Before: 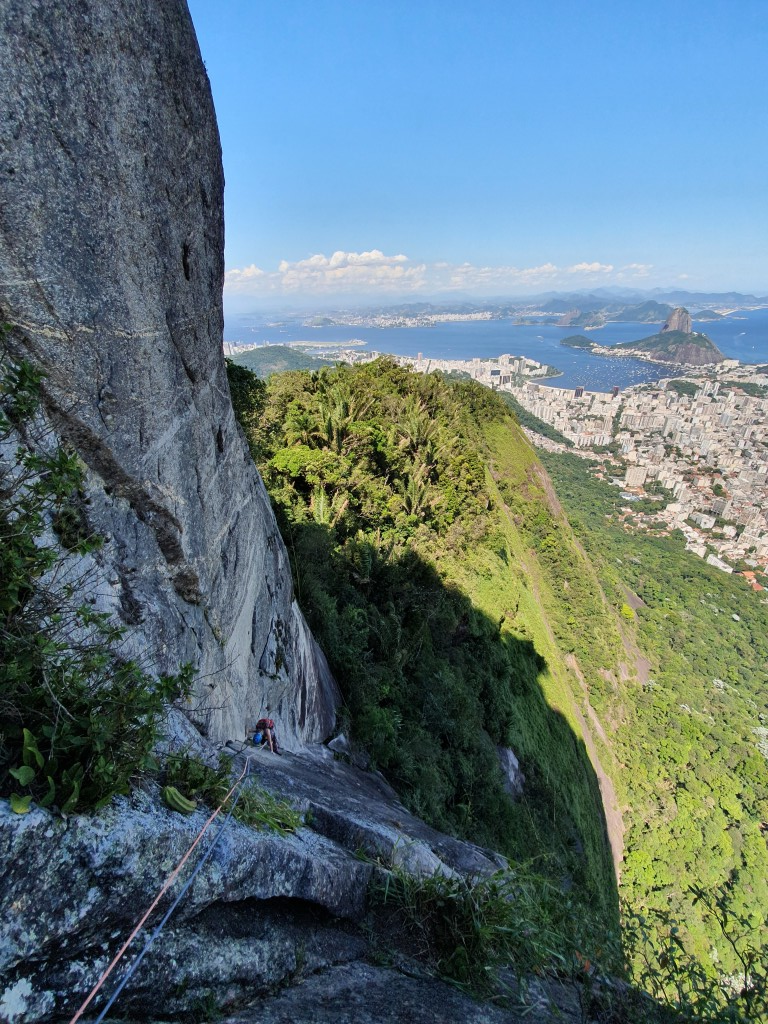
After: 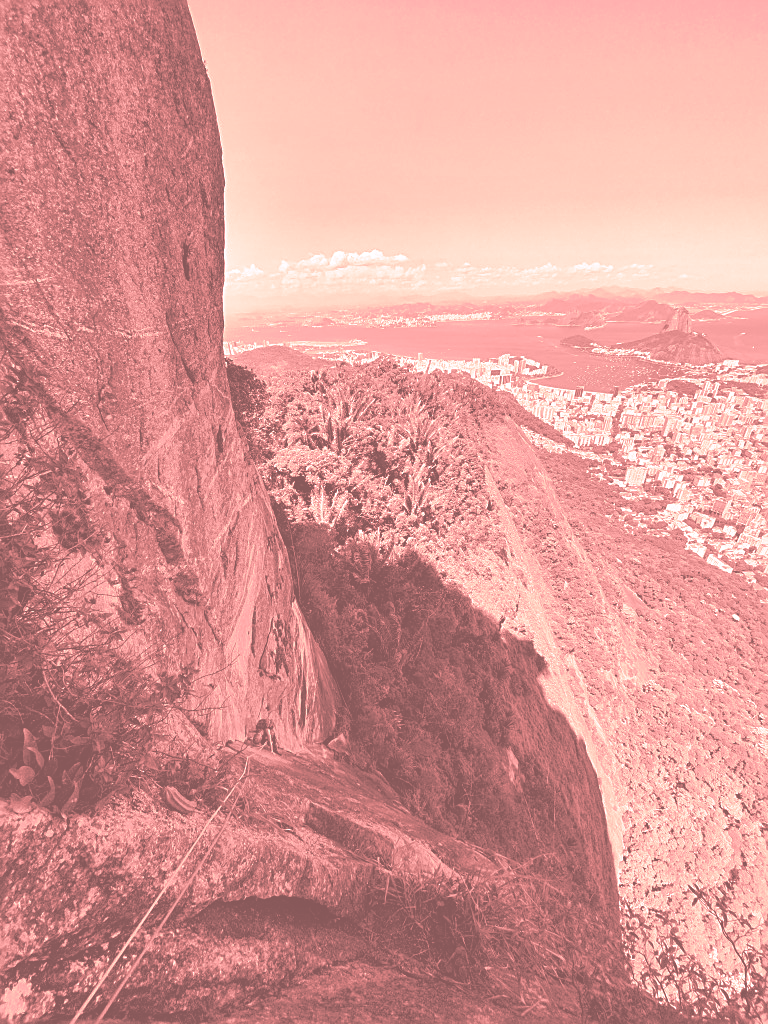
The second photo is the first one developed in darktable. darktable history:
exposure: exposure 0.566 EV, compensate highlight preservation false
sharpen: on, module defaults
split-toning: shadows › hue 43.2°, shadows › saturation 0, highlights › hue 50.4°, highlights › saturation 1
local contrast: highlights 100%, shadows 100%, detail 120%, midtone range 0.2
white balance: red 0.926, green 1.003, blue 1.133
colorize: saturation 51%, source mix 50.67%, lightness 50.67%
color balance: gamma [0.9, 0.988, 0.975, 1.025], gain [1.05, 1, 1, 1]
